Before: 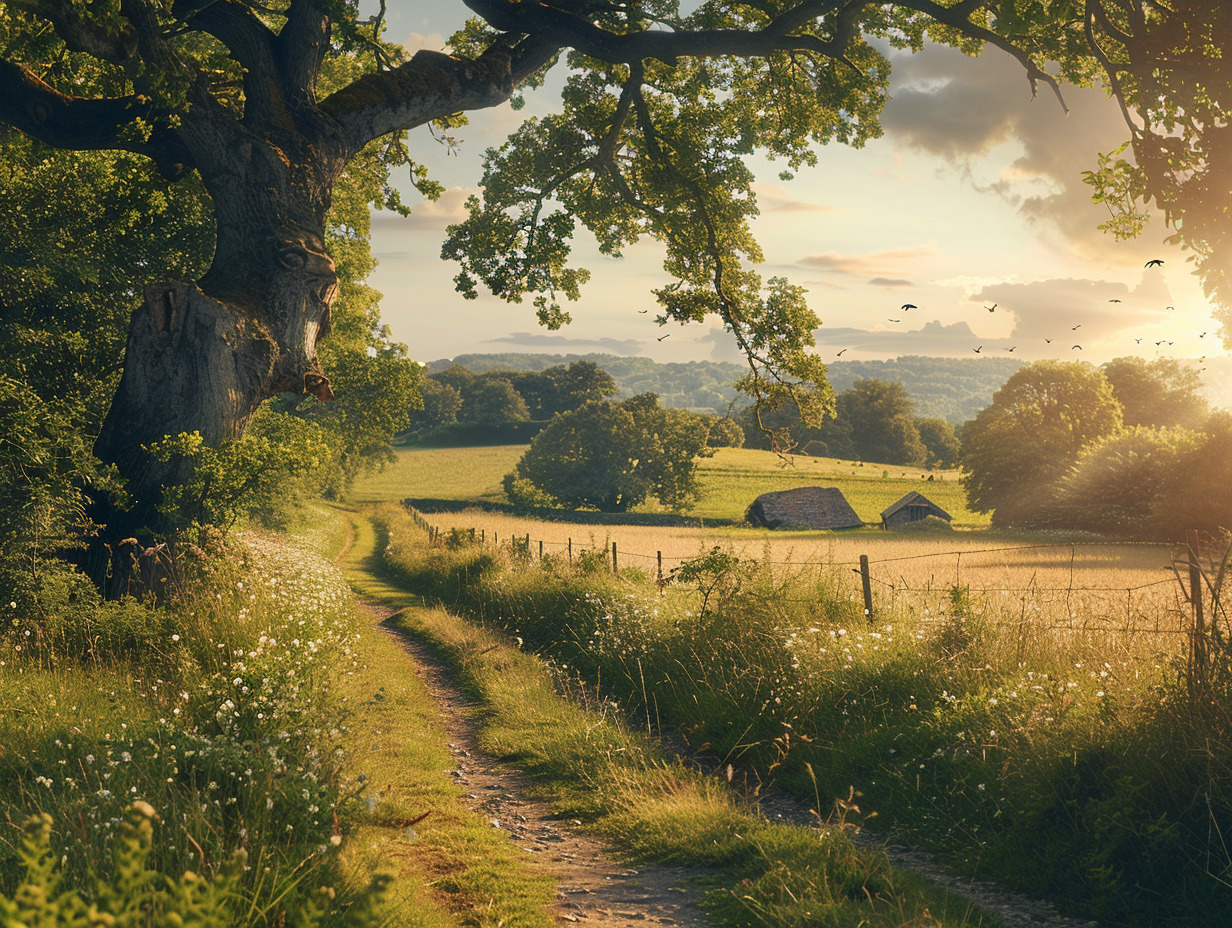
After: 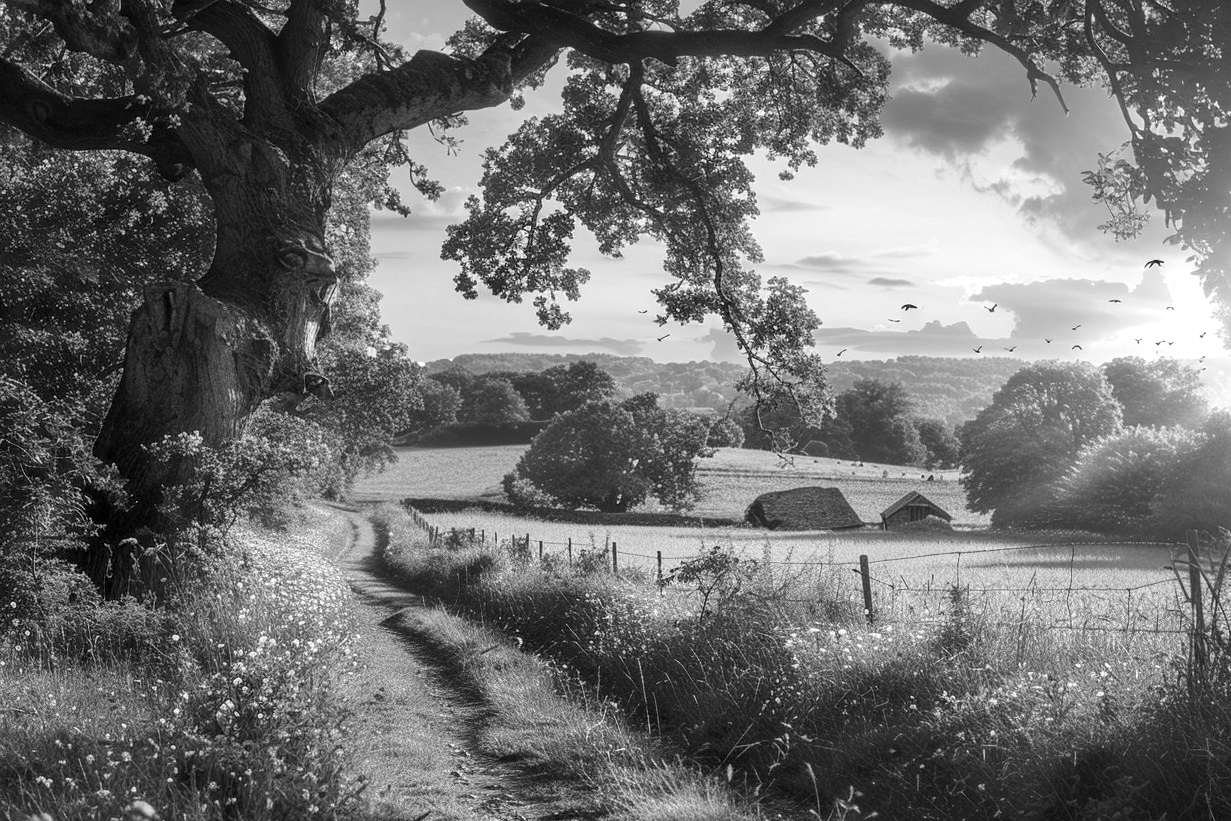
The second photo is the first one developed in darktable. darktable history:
crop and rotate: top 0%, bottom 11.49%
monochrome: a -6.99, b 35.61, size 1.4
local contrast: detail 140%
